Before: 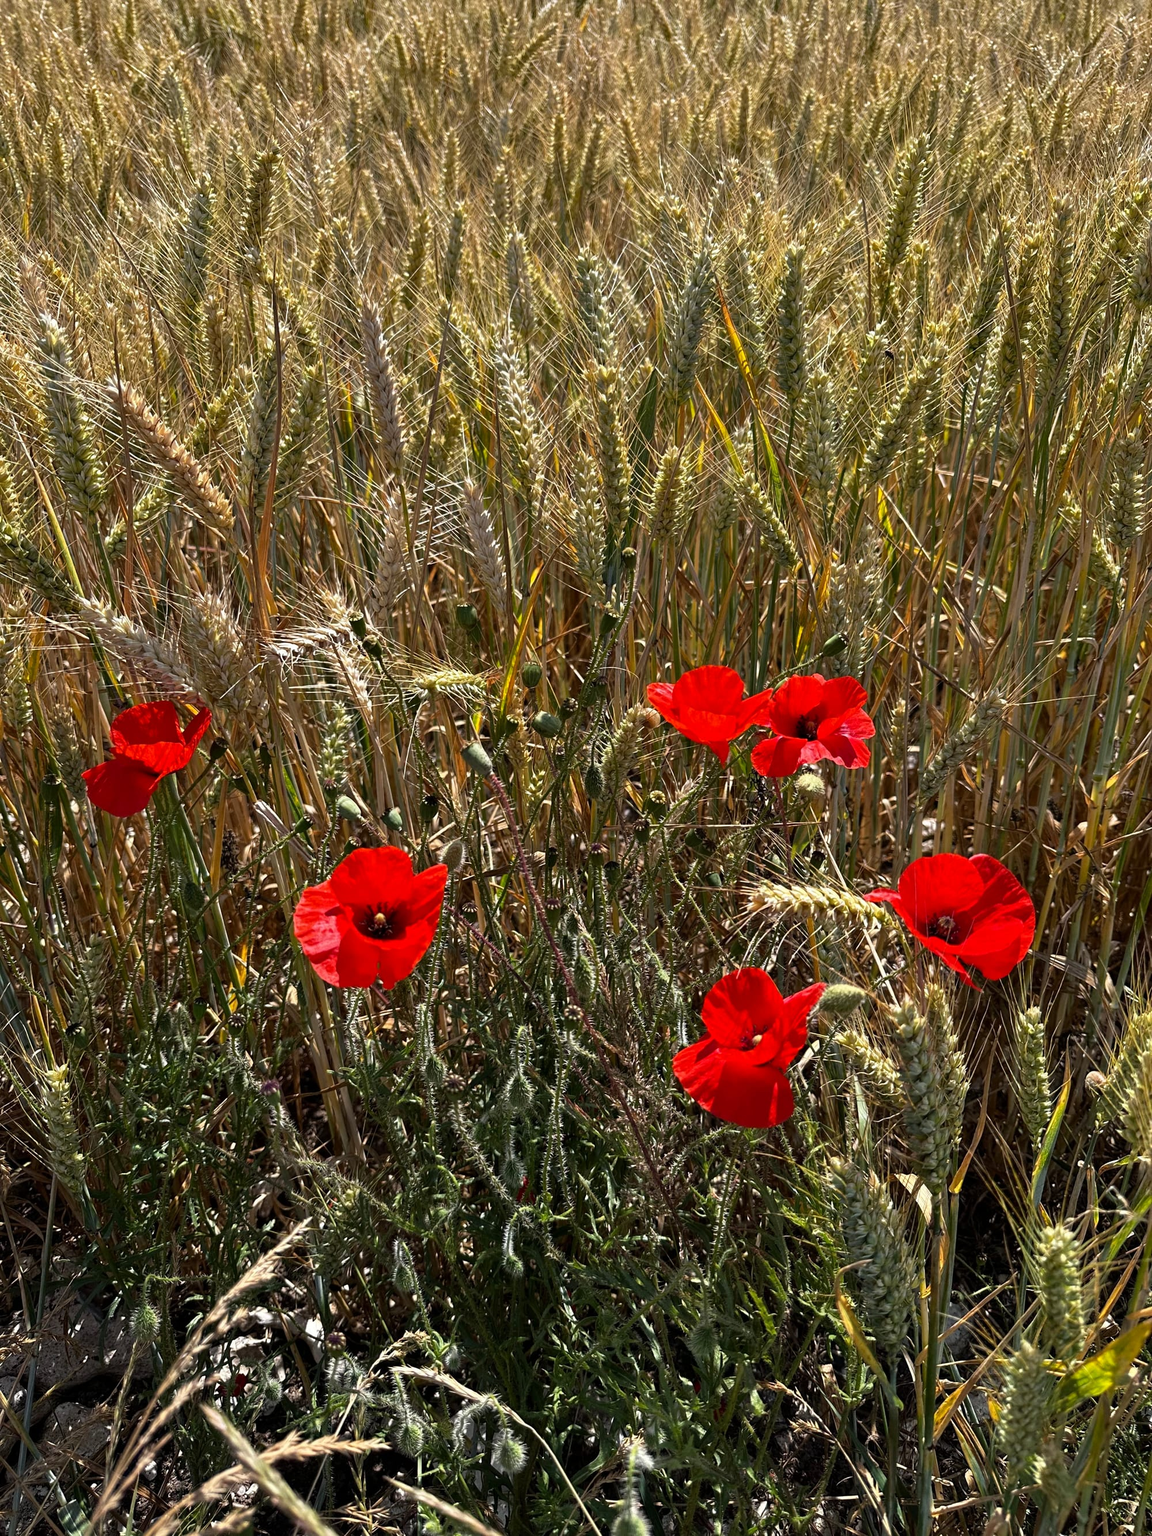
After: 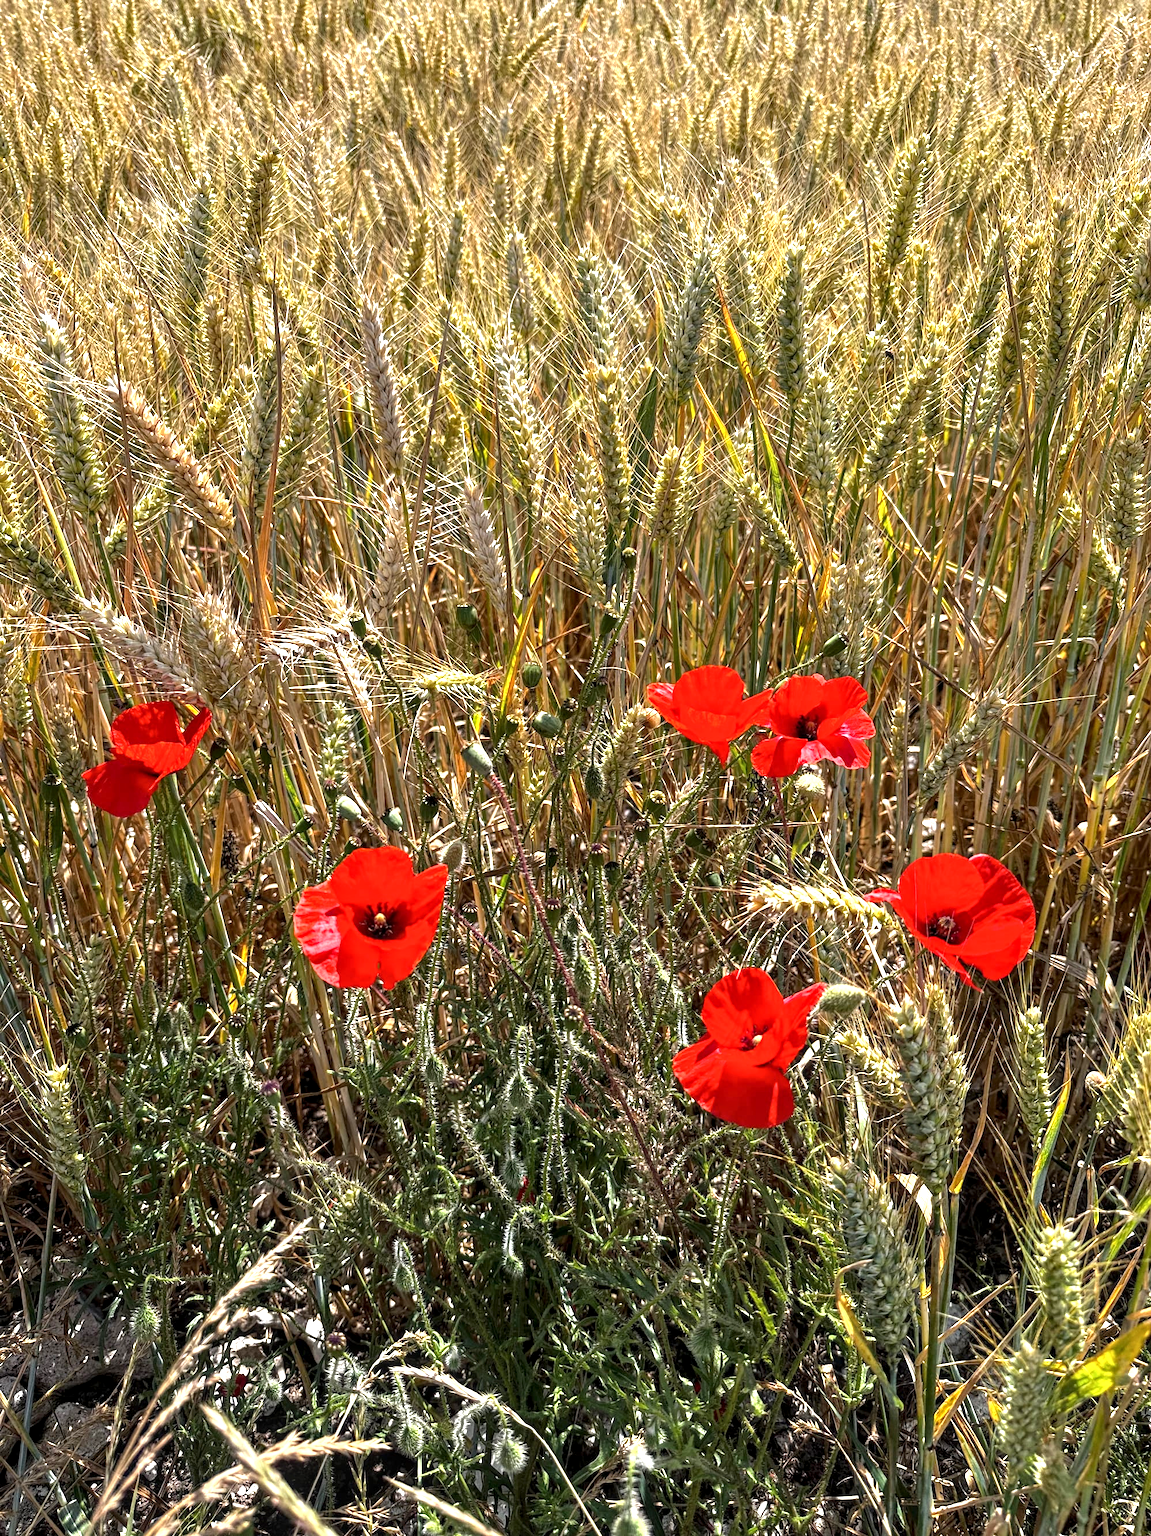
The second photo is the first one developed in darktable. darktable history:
local contrast: detail 130%
exposure: exposure 1.001 EV, compensate highlight preservation false
